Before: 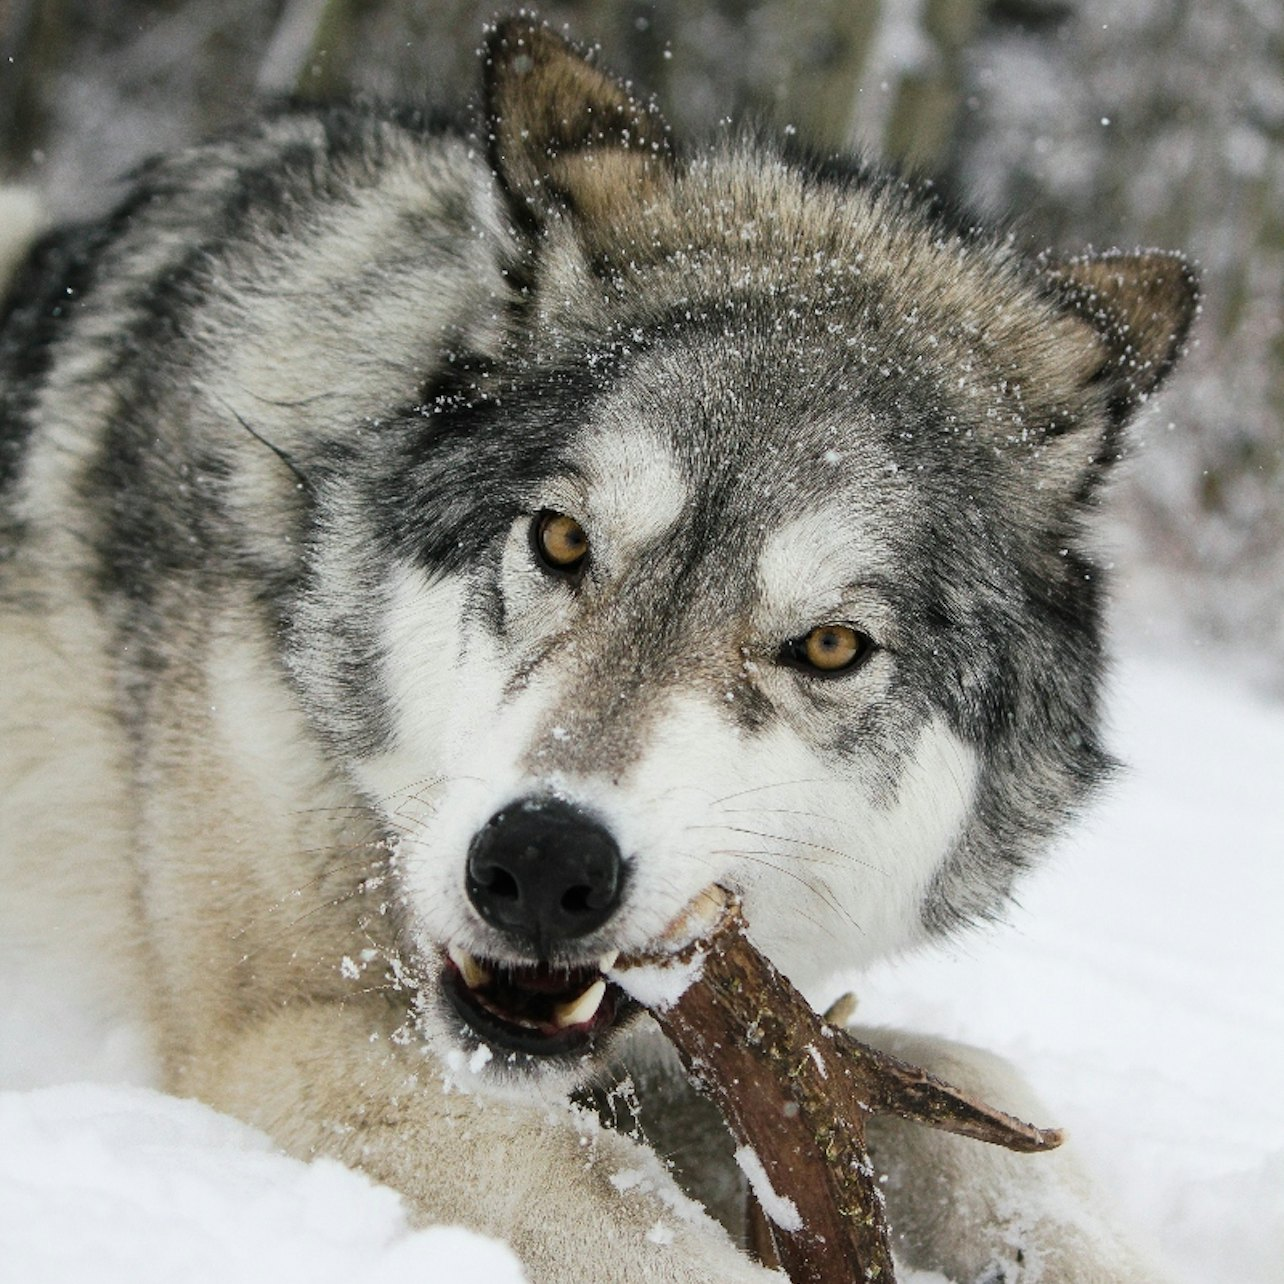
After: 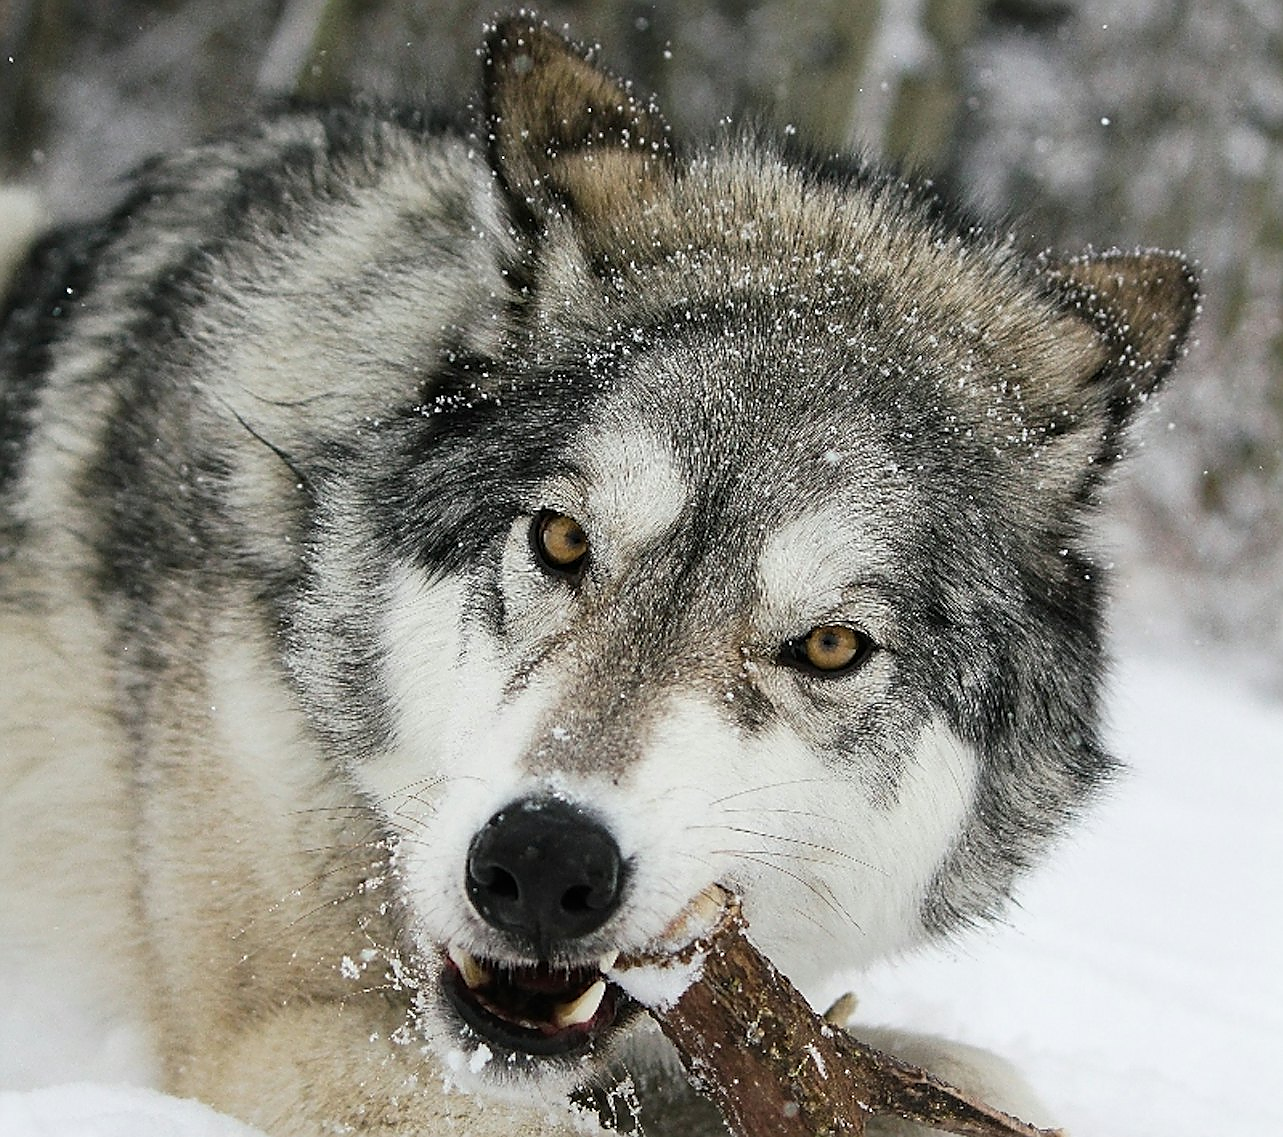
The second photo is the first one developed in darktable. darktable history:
sharpen: radius 1.402, amount 1.254, threshold 0.633
crop and rotate: top 0%, bottom 11.417%
